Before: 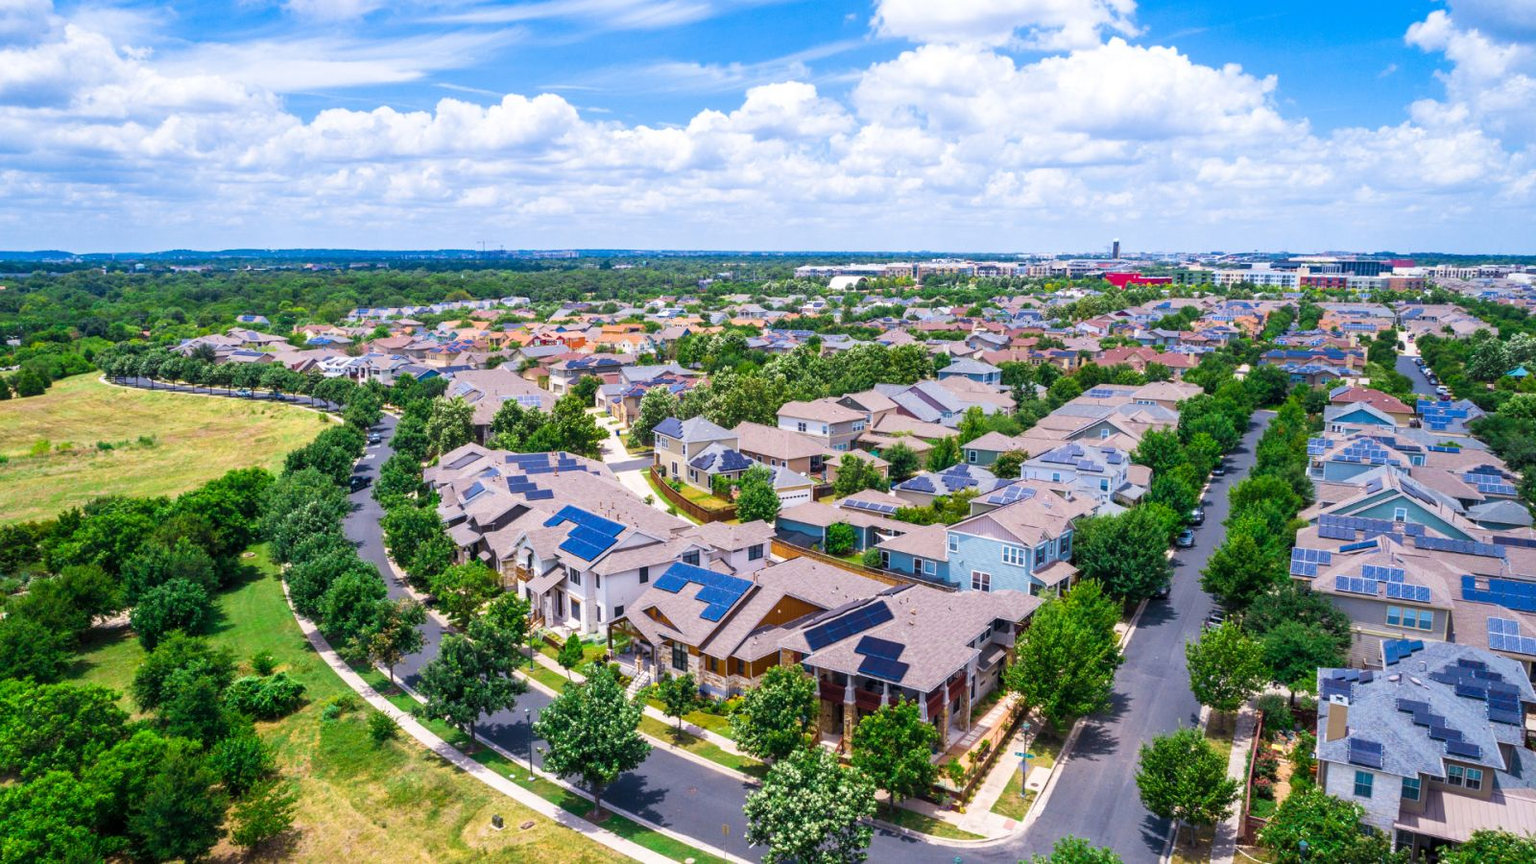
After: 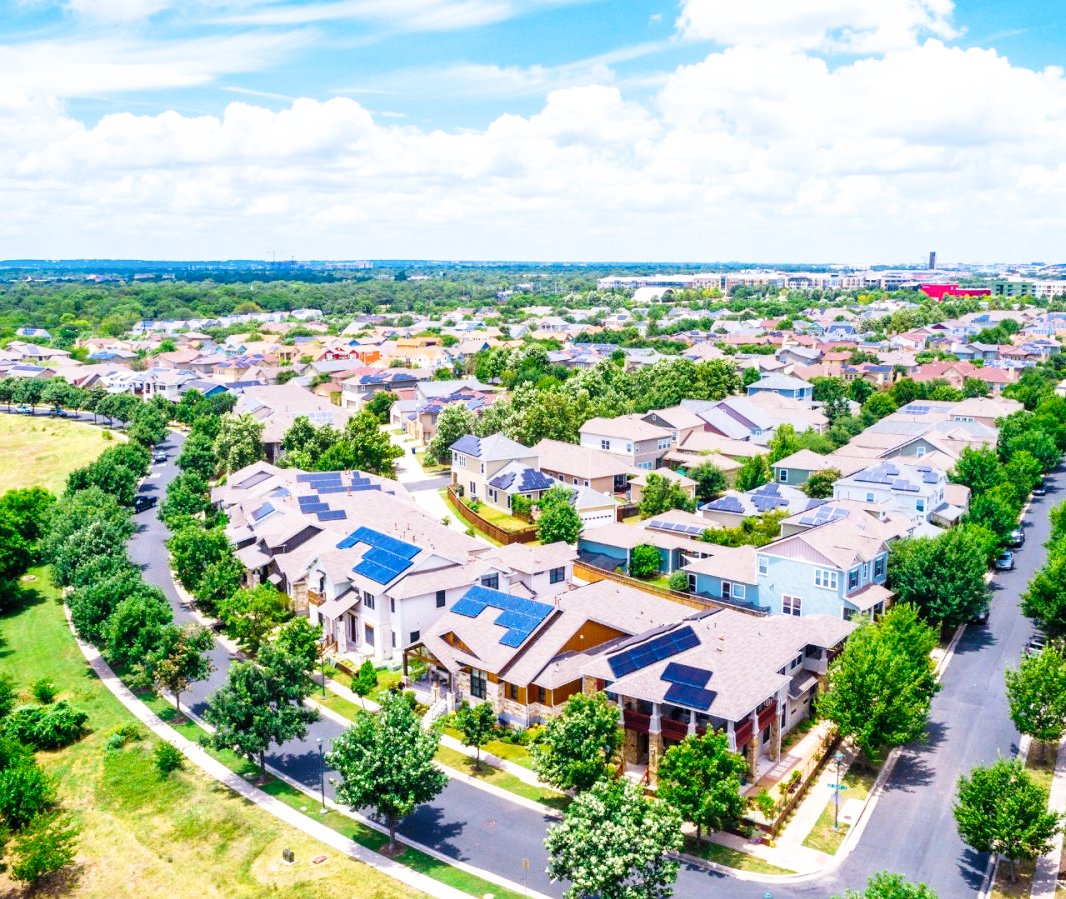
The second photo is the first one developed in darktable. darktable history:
crop and rotate: left 14.385%, right 18.948%
base curve: curves: ch0 [(0, 0) (0.008, 0.007) (0.022, 0.029) (0.048, 0.089) (0.092, 0.197) (0.191, 0.399) (0.275, 0.534) (0.357, 0.65) (0.477, 0.78) (0.542, 0.833) (0.799, 0.973) (1, 1)], preserve colors none
